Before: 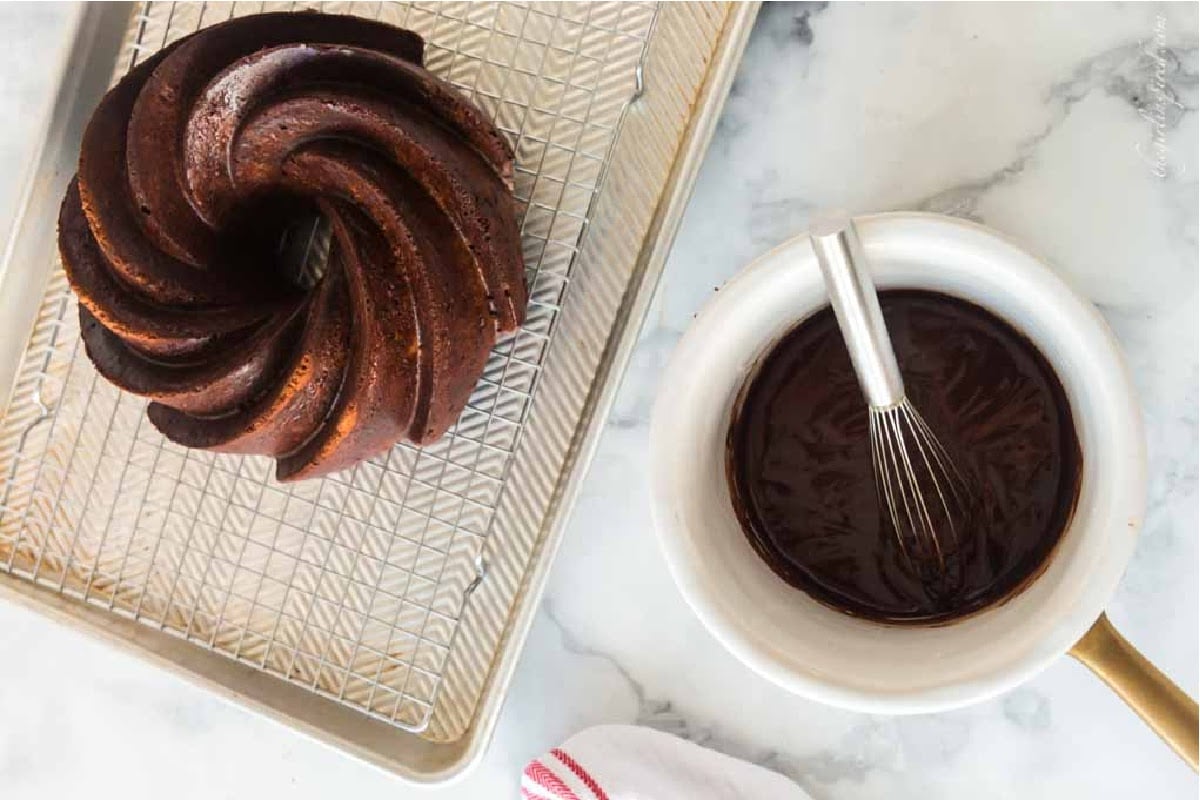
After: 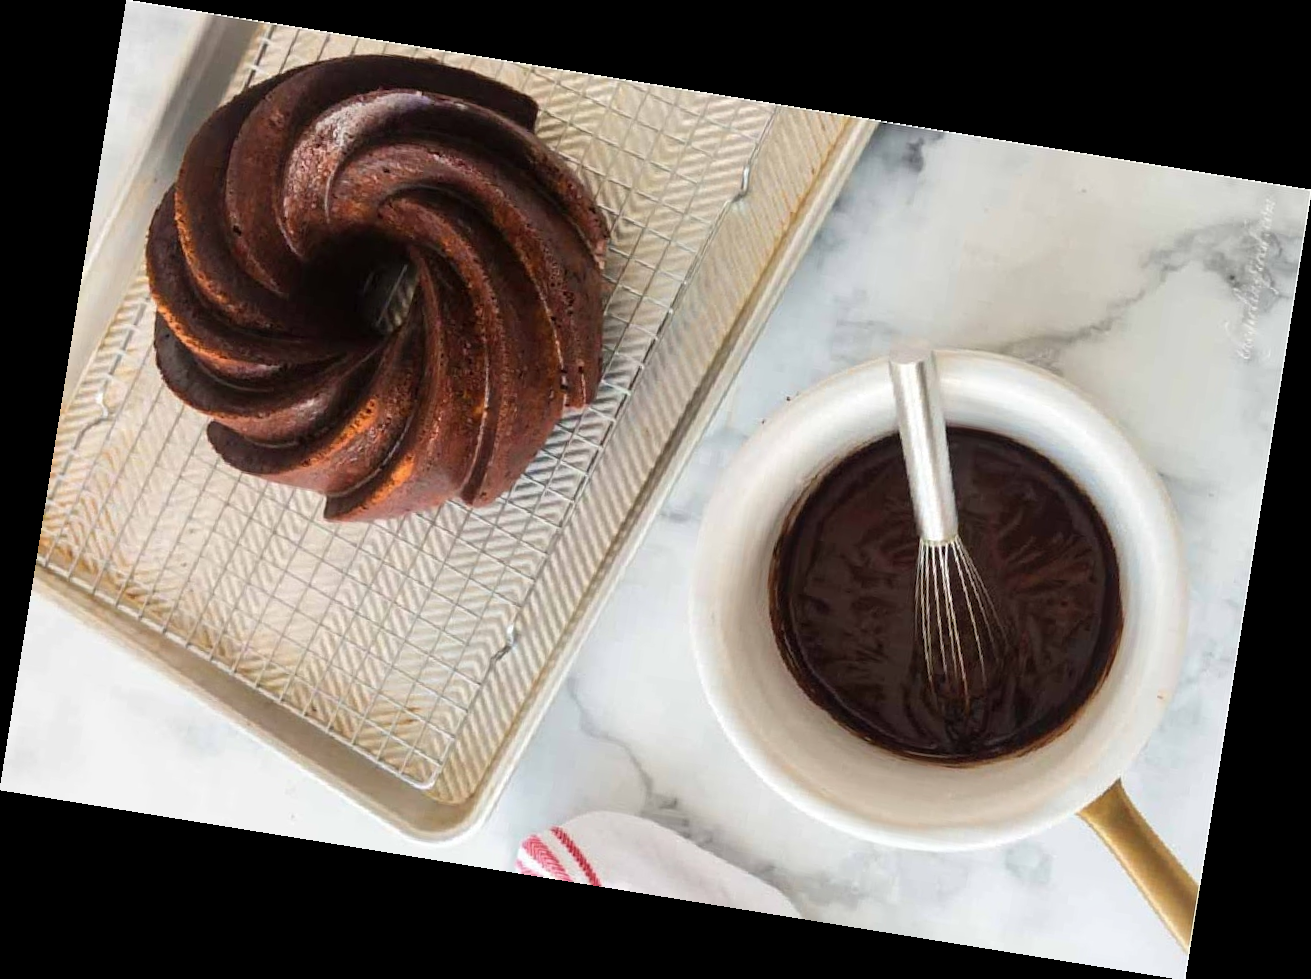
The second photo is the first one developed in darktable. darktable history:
shadows and highlights: shadows 25, highlights -25
rotate and perspective: rotation 9.12°, automatic cropping off
